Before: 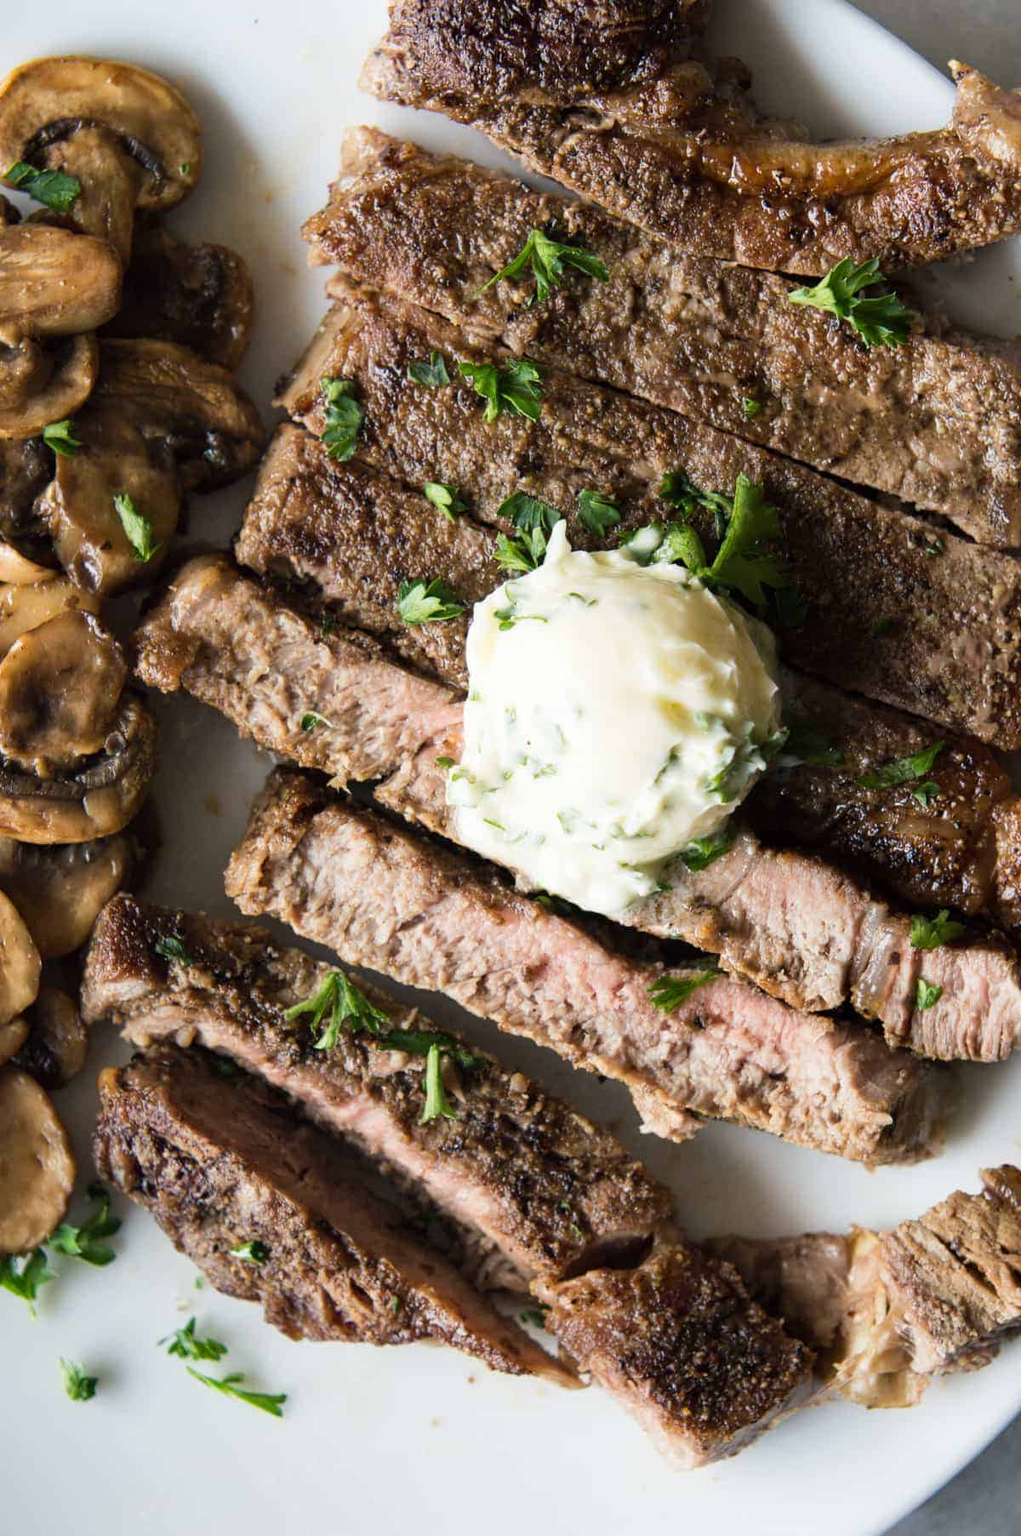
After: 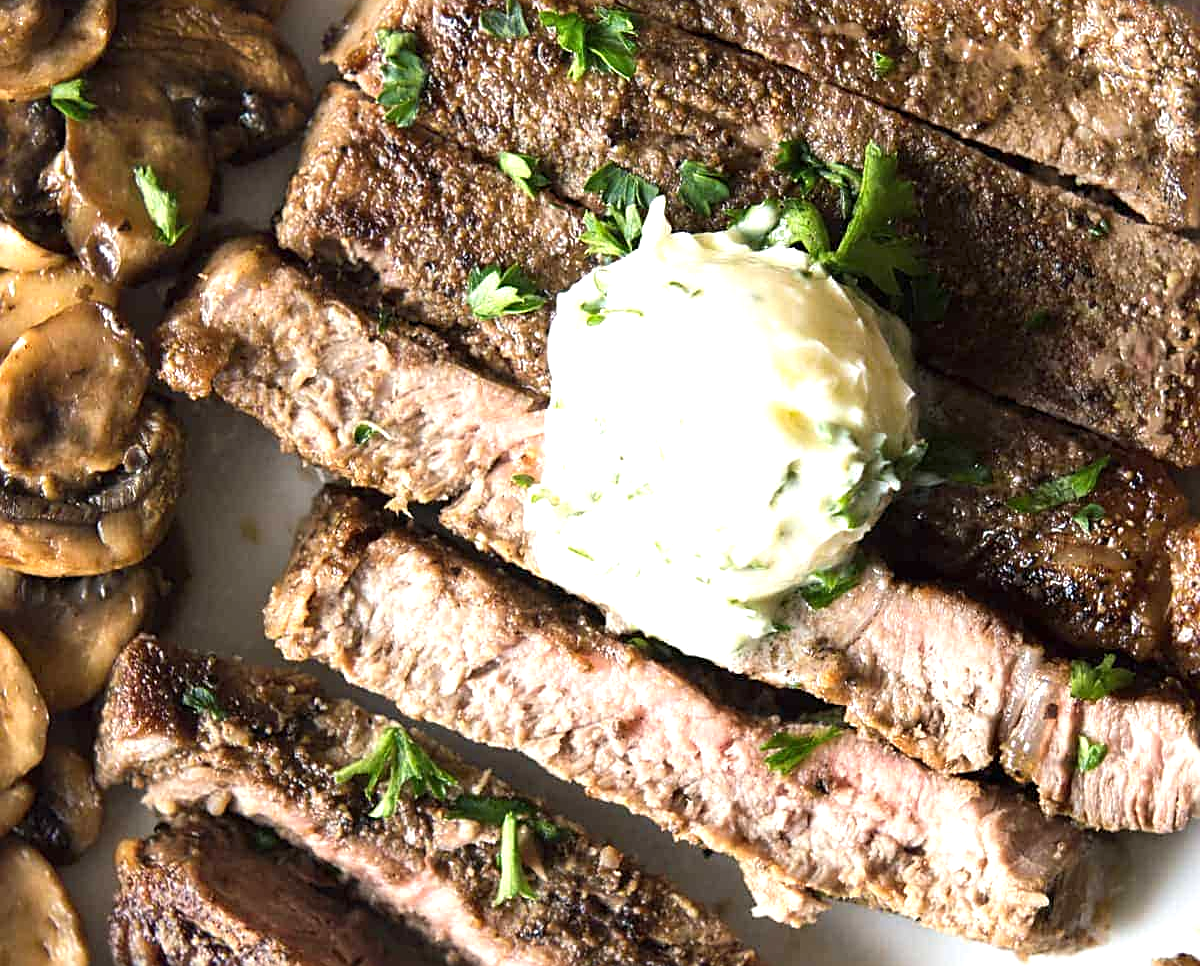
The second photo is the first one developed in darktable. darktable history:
exposure: black level correction 0, exposure 0.7 EV, compensate exposure bias true, compensate highlight preservation false
crop and rotate: top 23.043%, bottom 23.437%
sharpen: on, module defaults
